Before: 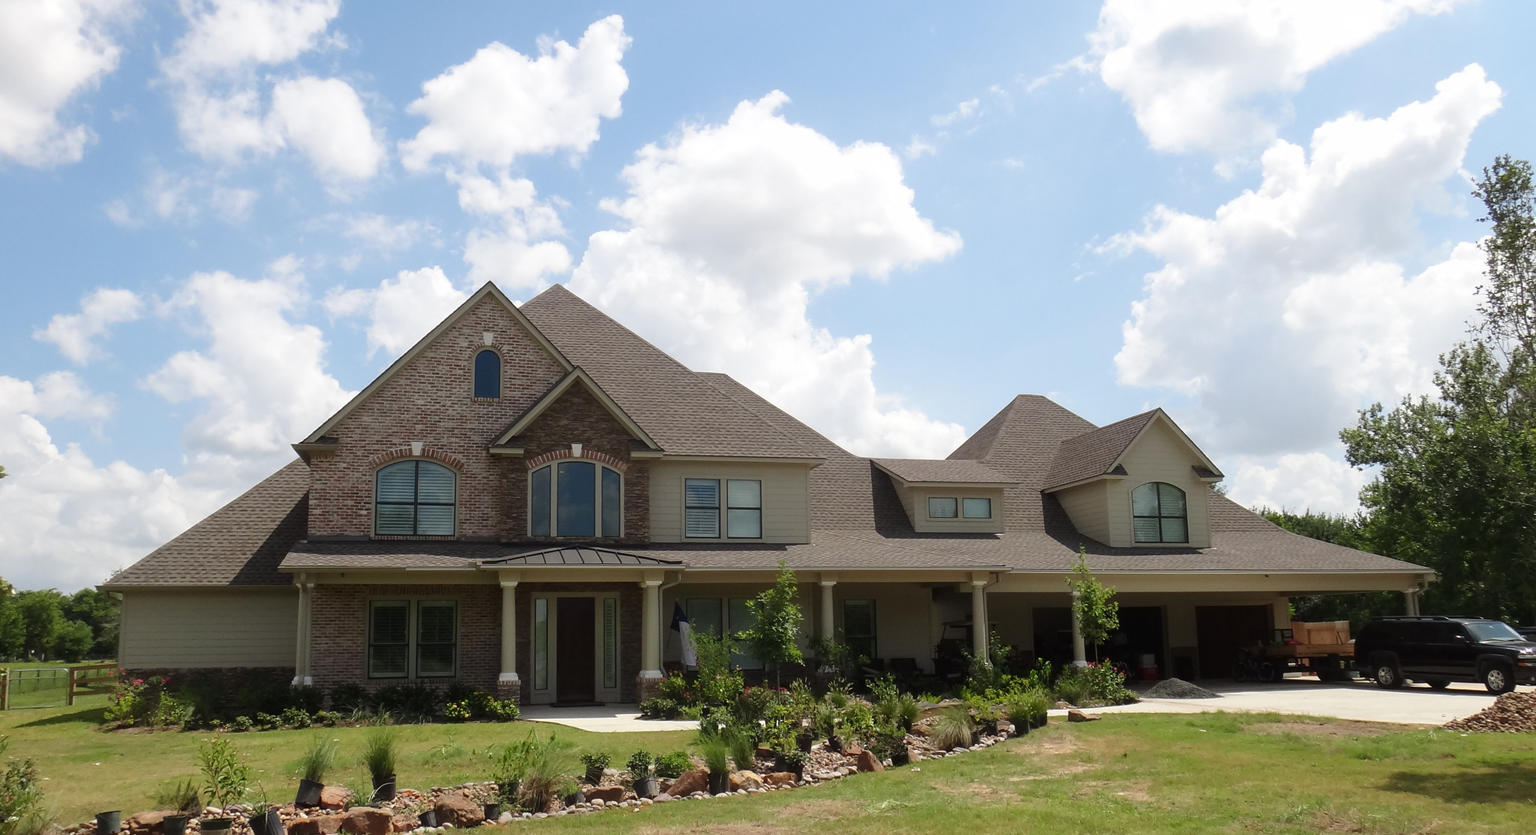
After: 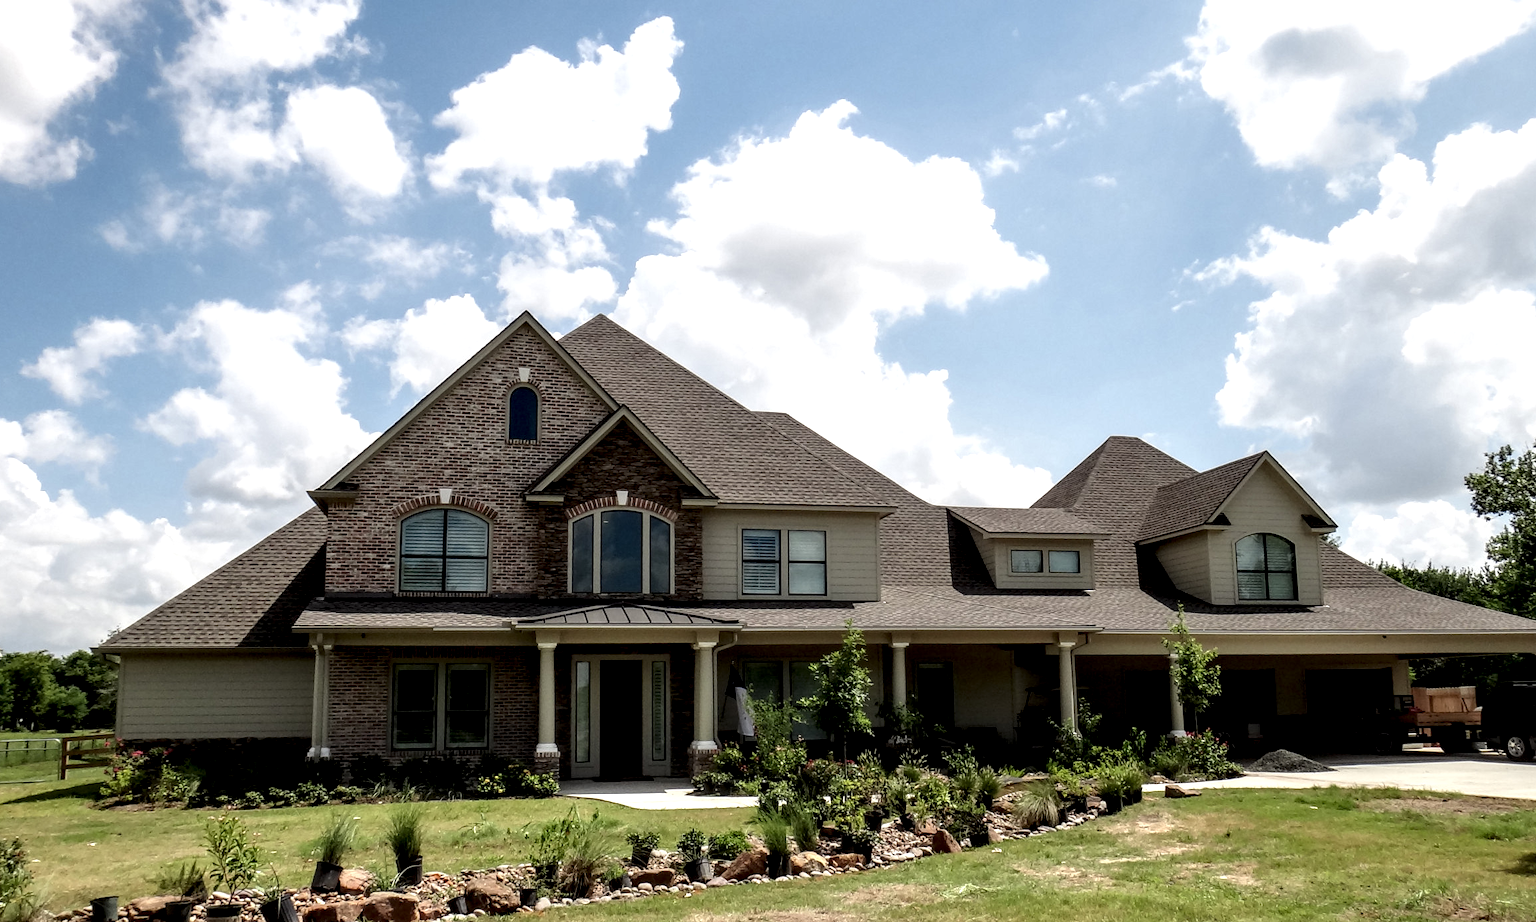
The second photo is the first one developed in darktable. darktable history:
crop and rotate: left 0.901%, right 8.584%
local contrast: detail 202%
